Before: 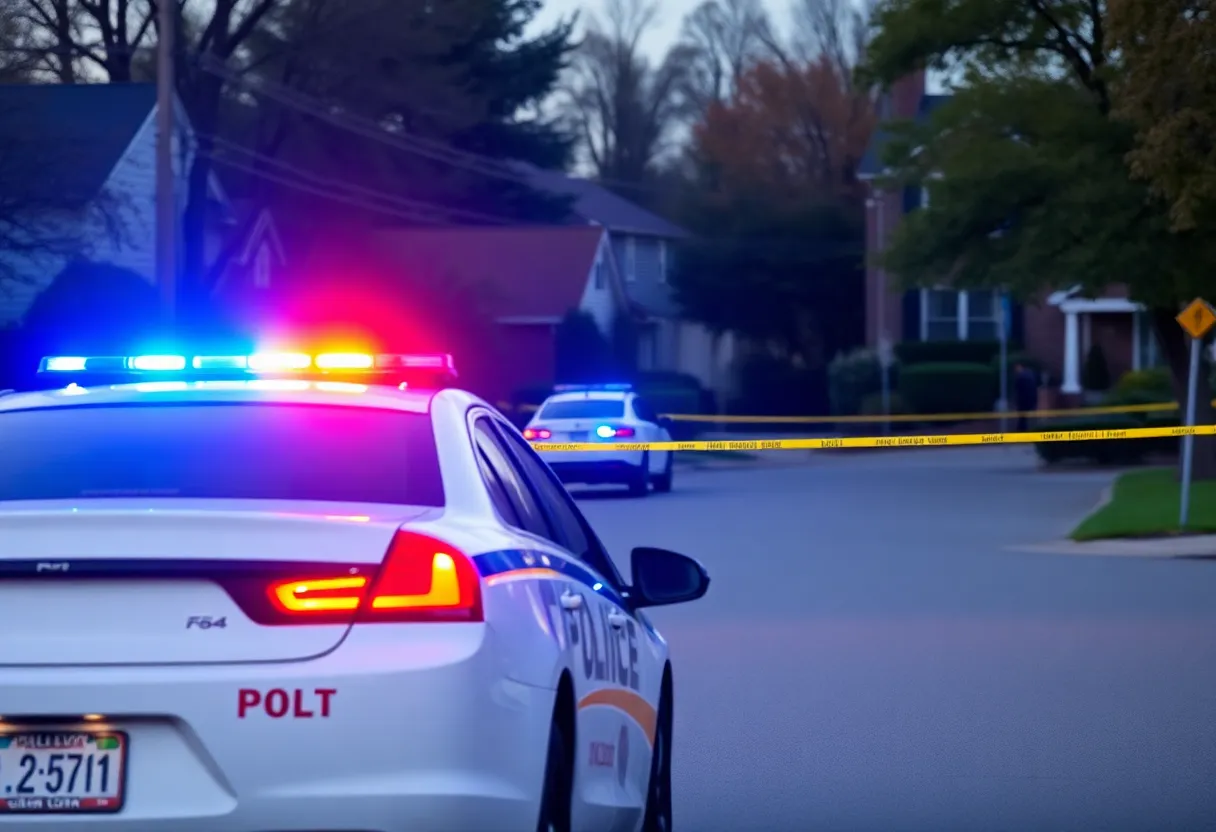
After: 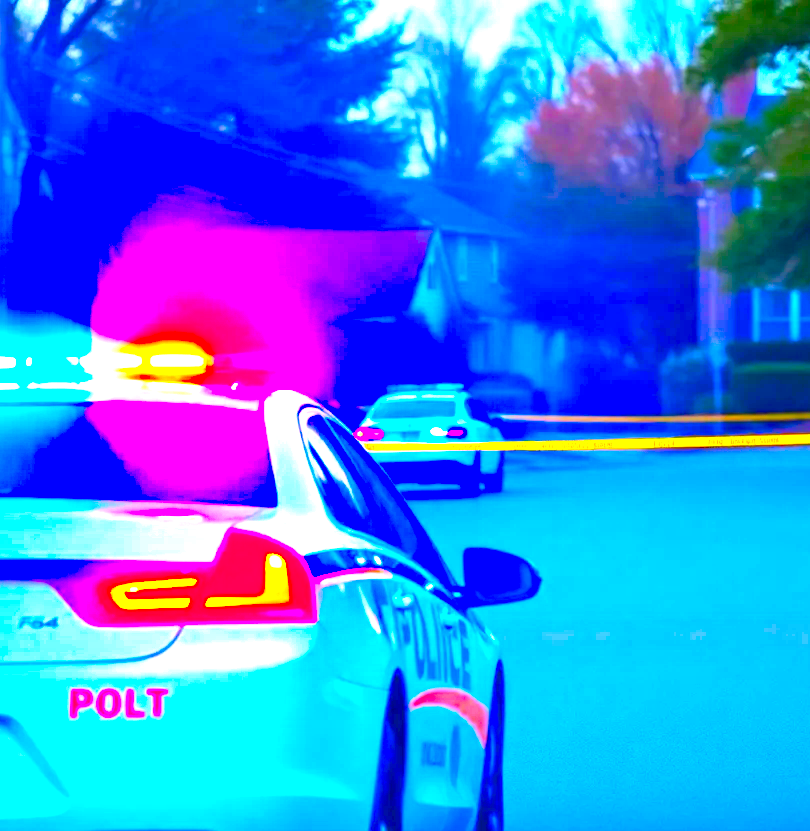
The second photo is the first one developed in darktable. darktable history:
exposure: black level correction 0, exposure 1.988 EV, compensate exposure bias true, compensate highlight preservation false
contrast brightness saturation: contrast 0.053, brightness 0.061, saturation 0.006
crop and rotate: left 13.818%, right 19.496%
color balance rgb: perceptual saturation grading › global saturation 0.573%, global vibrance -16.978%, contrast -6.09%
color correction: highlights b* -0.036, saturation 2.97
